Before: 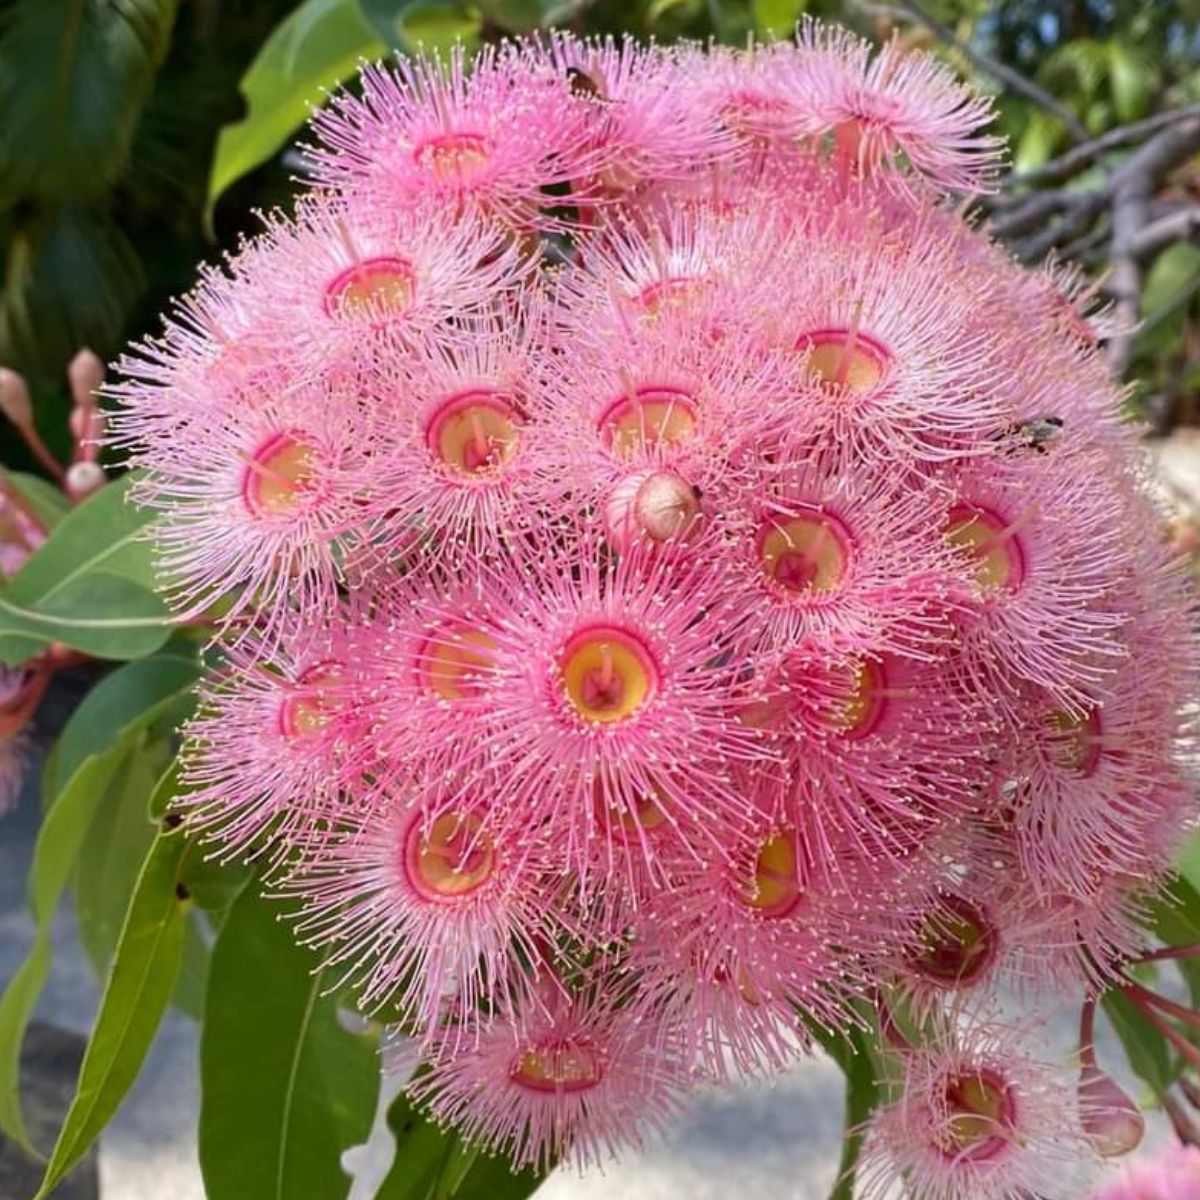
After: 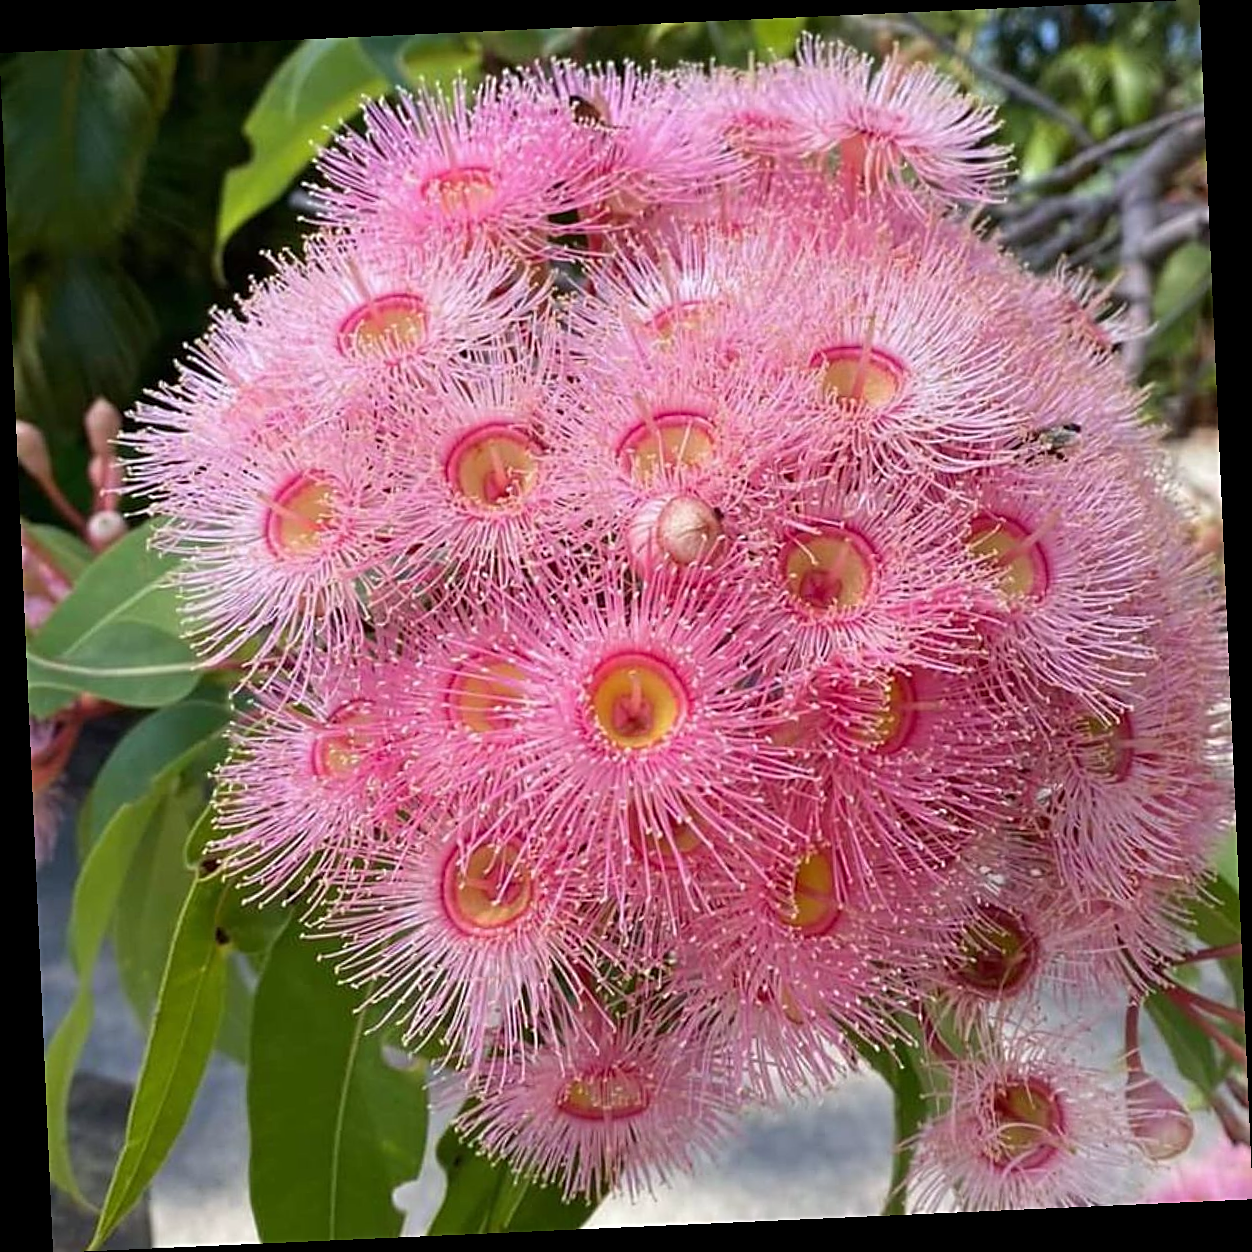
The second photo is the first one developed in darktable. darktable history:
sharpen: on, module defaults
rotate and perspective: rotation -2.56°, automatic cropping off
white balance: red 0.986, blue 1.01
